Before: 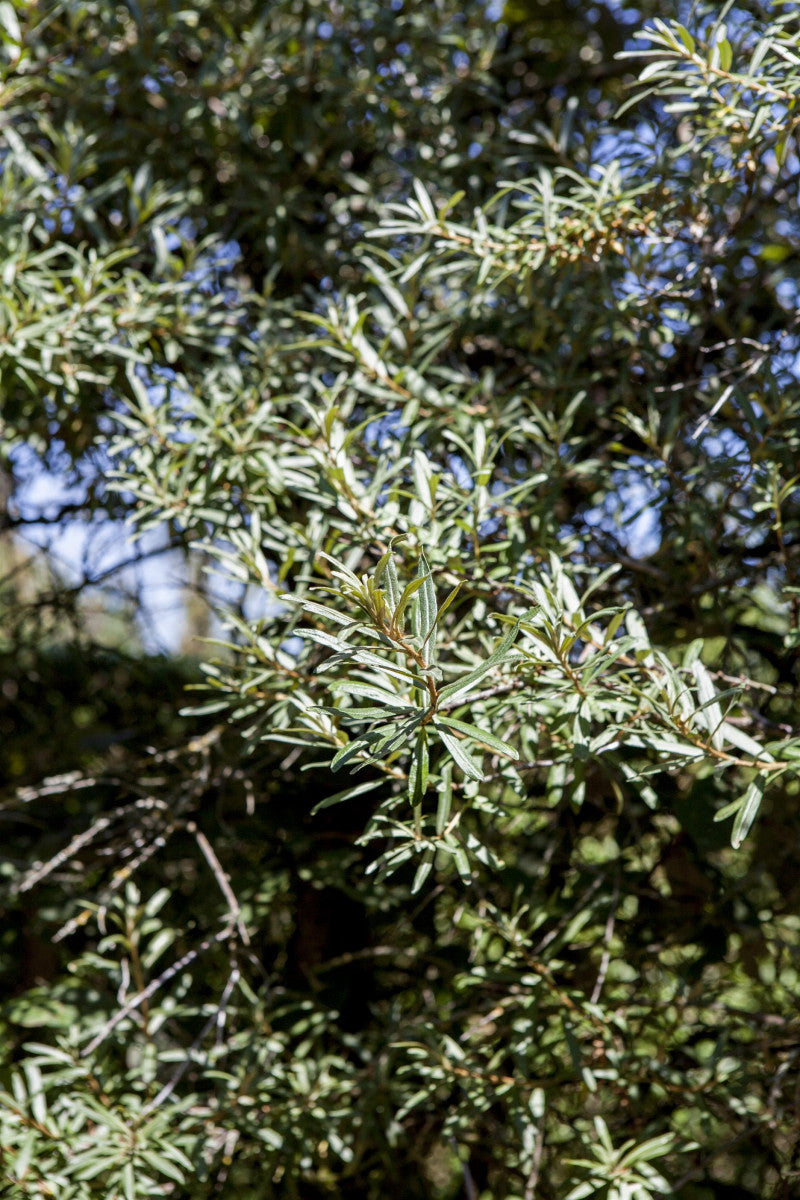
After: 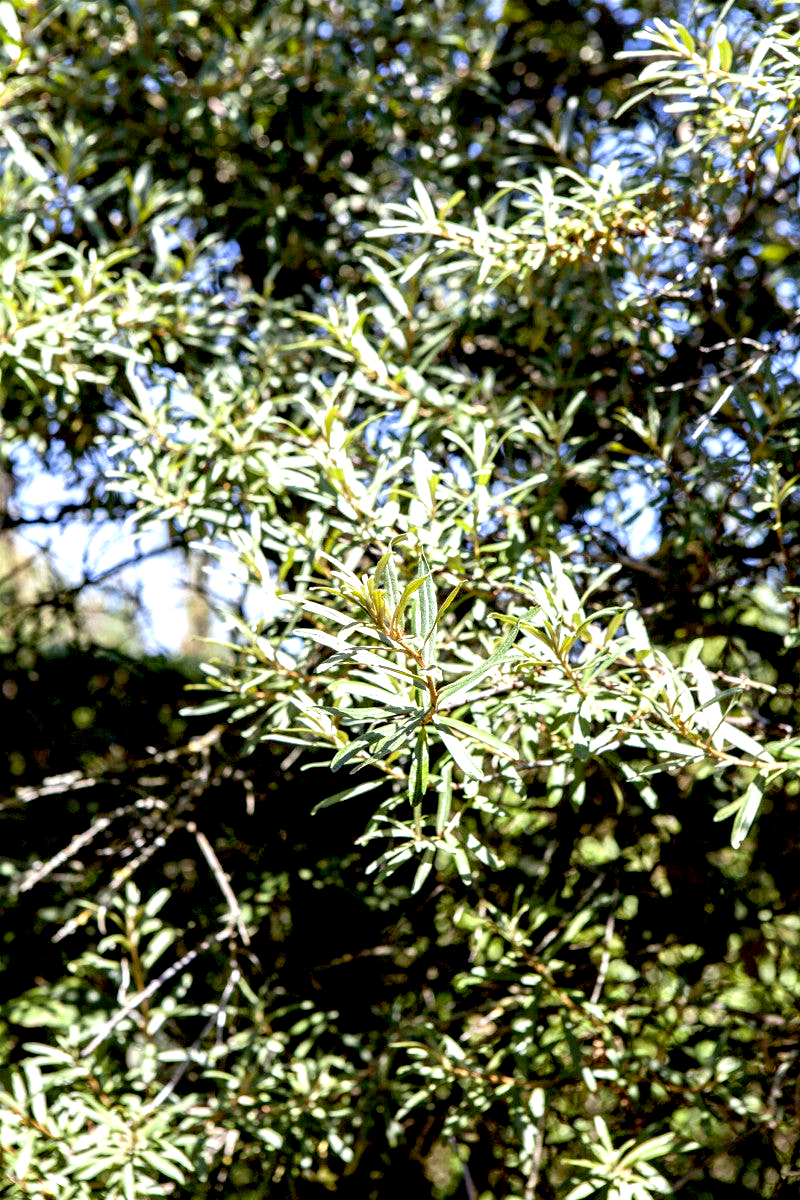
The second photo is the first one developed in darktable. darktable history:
exposure: black level correction 0.011, exposure 1.083 EV, compensate exposure bias true, compensate highlight preservation false
